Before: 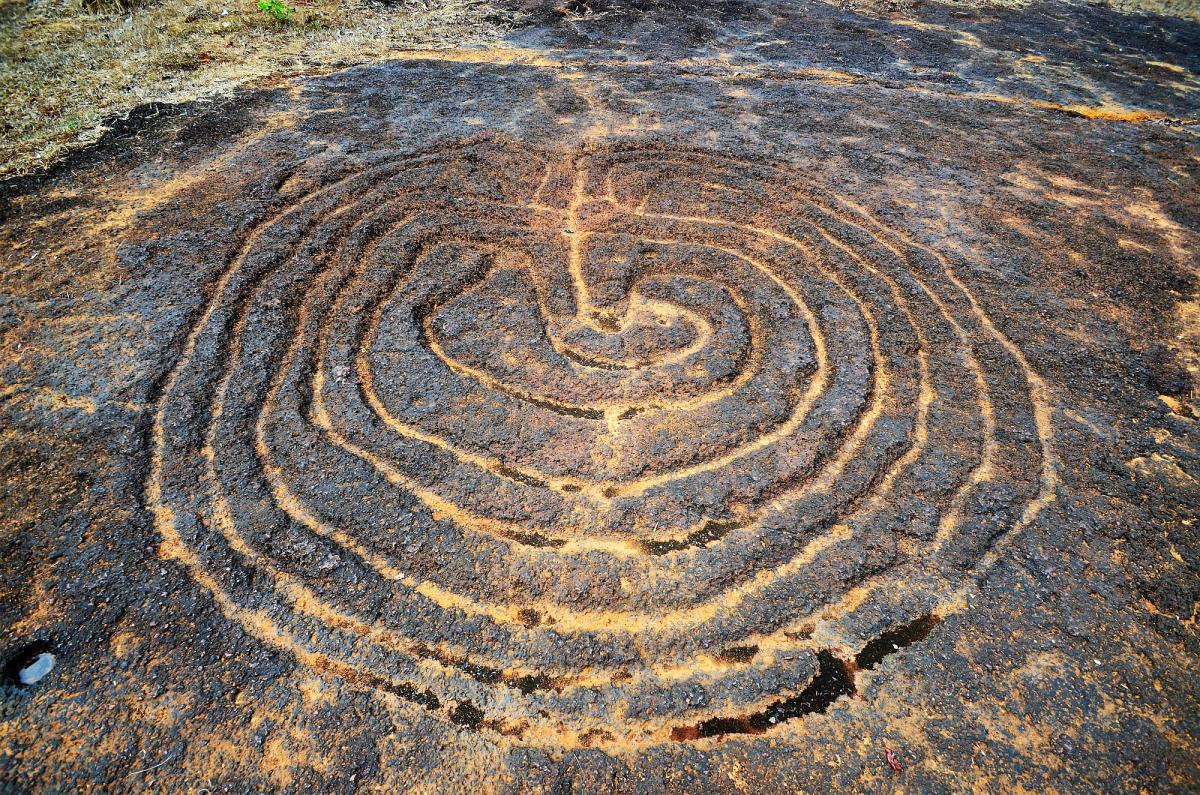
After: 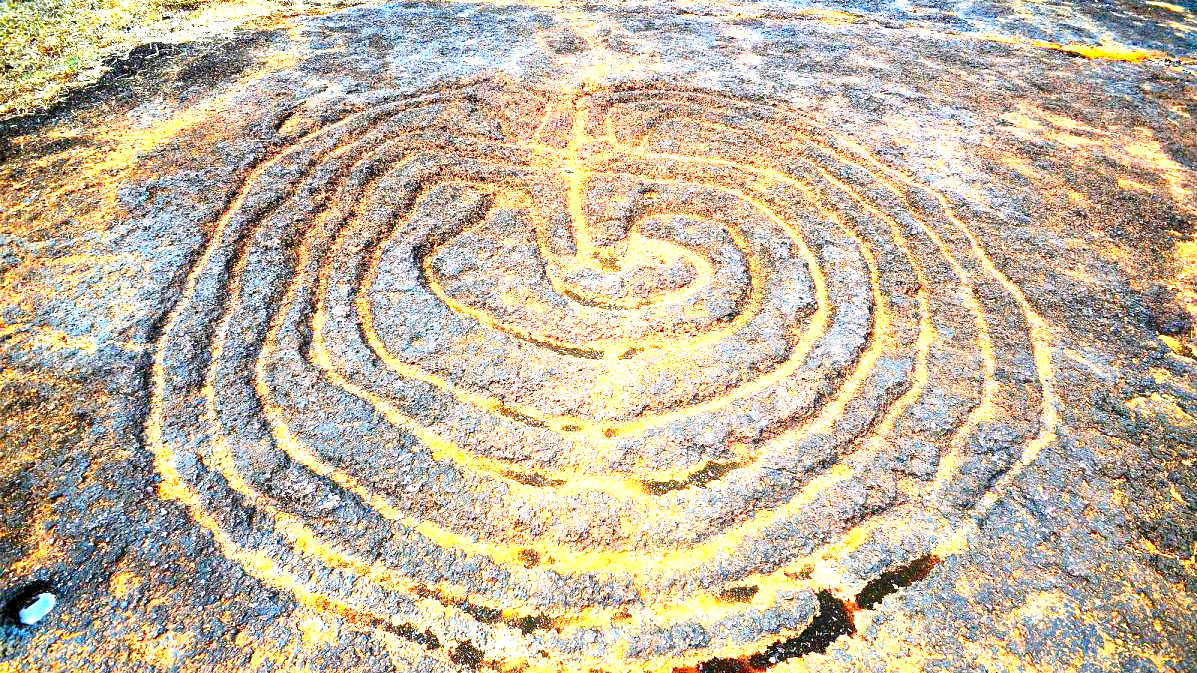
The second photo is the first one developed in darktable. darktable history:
exposure: exposure 0.2 EV, compensate exposure bias true, compensate highlight preservation false
levels: levels [0.008, 0.318, 0.836]
crop: top 7.625%, bottom 7.647%
tone equalizer: -8 EV -1.06 EV, -7 EV -1.04 EV, -6 EV -0.873 EV, -5 EV -0.566 EV, -3 EV 0.576 EV, -2 EV 0.895 EV, -1 EV 0.985 EV, +0 EV 1.06 EV, edges refinement/feathering 500, mask exposure compensation -1.57 EV, preserve details no
color correction: highlights a* -0.232, highlights b* -0.071
color balance rgb: perceptual saturation grading › global saturation 25.847%
